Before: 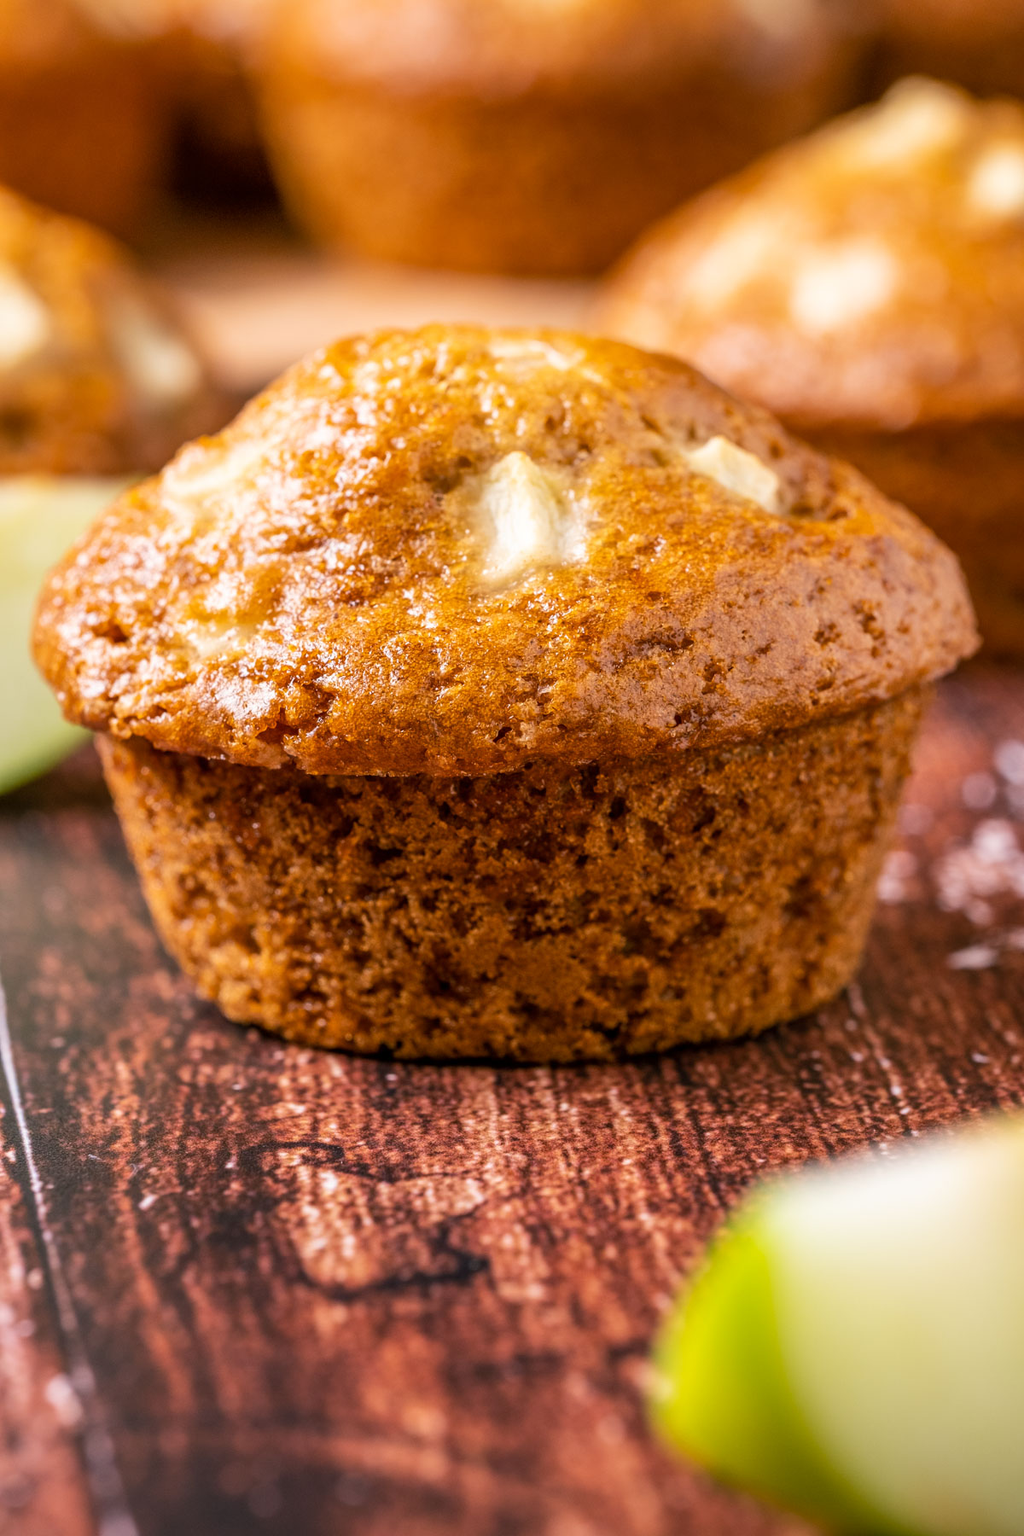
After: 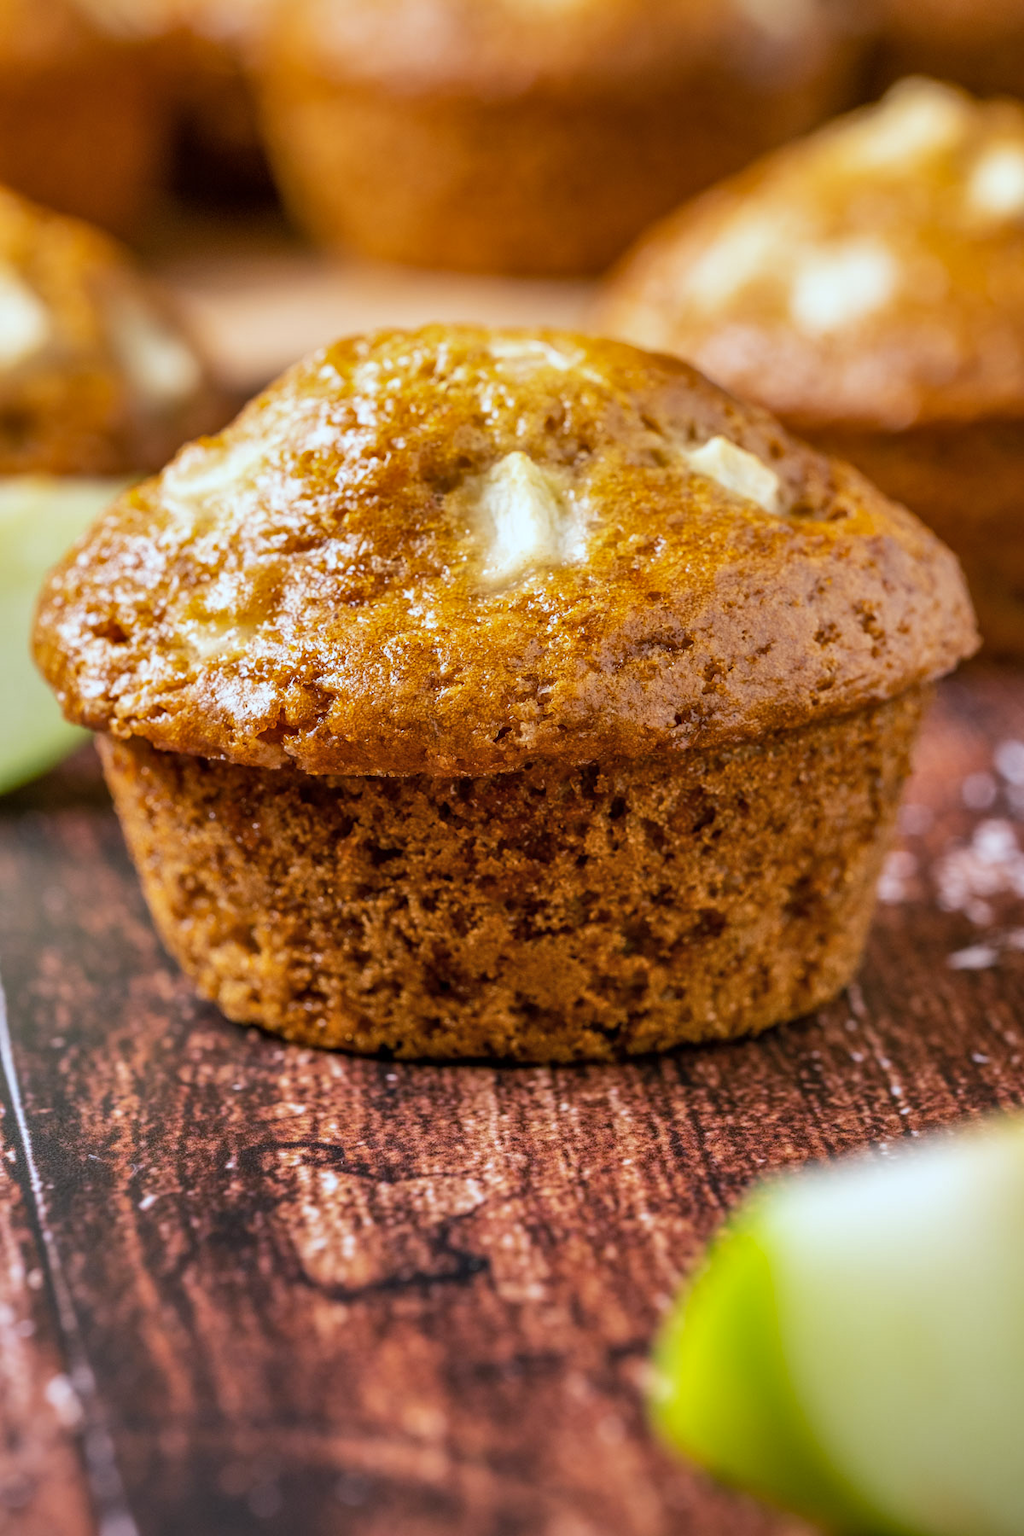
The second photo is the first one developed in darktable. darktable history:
white balance: red 0.925, blue 1.046
shadows and highlights: low approximation 0.01, soften with gaussian
